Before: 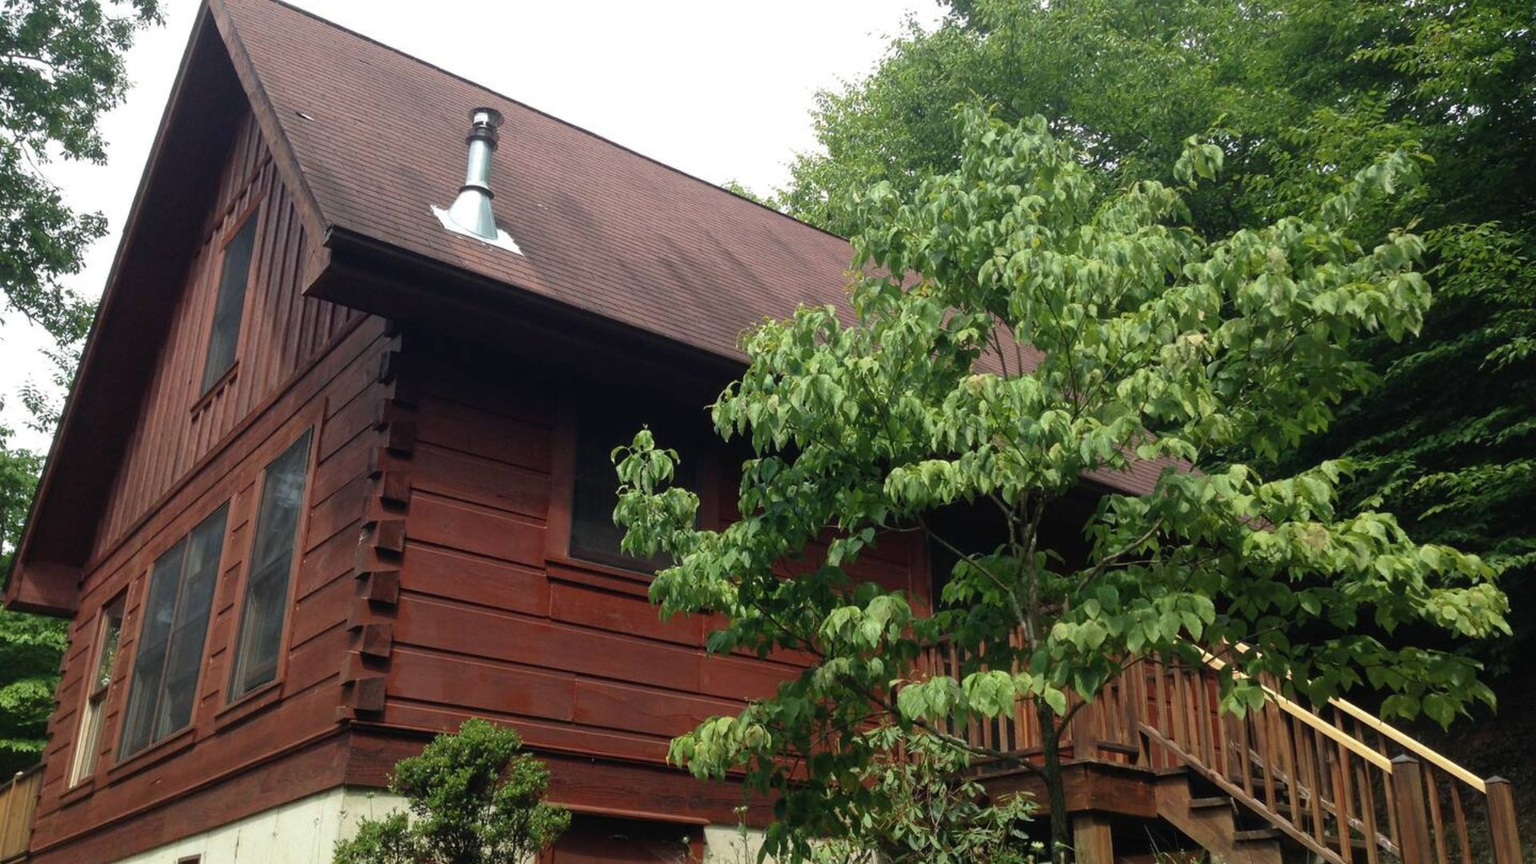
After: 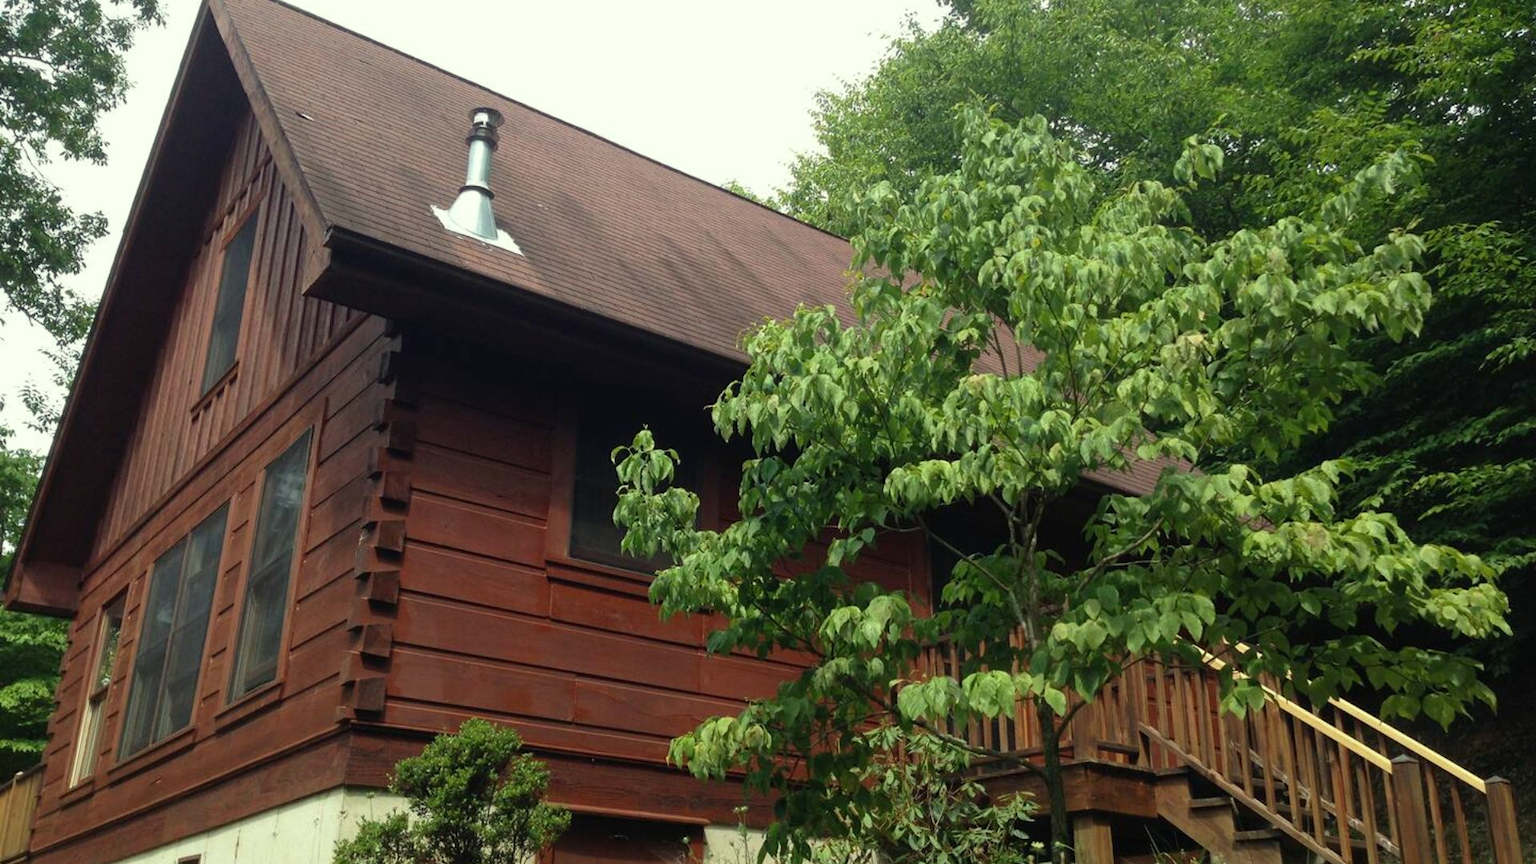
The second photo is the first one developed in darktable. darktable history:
color correction: highlights a* -4.51, highlights b* 6.9
